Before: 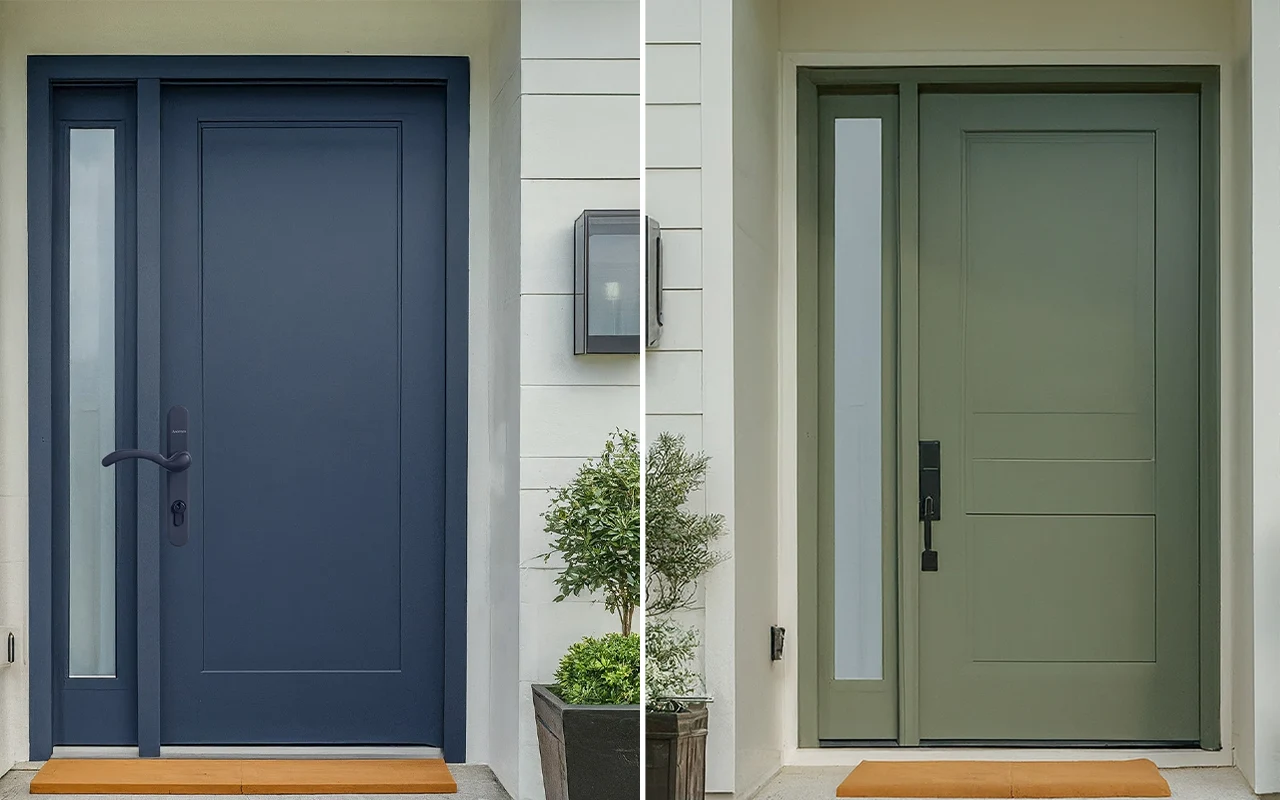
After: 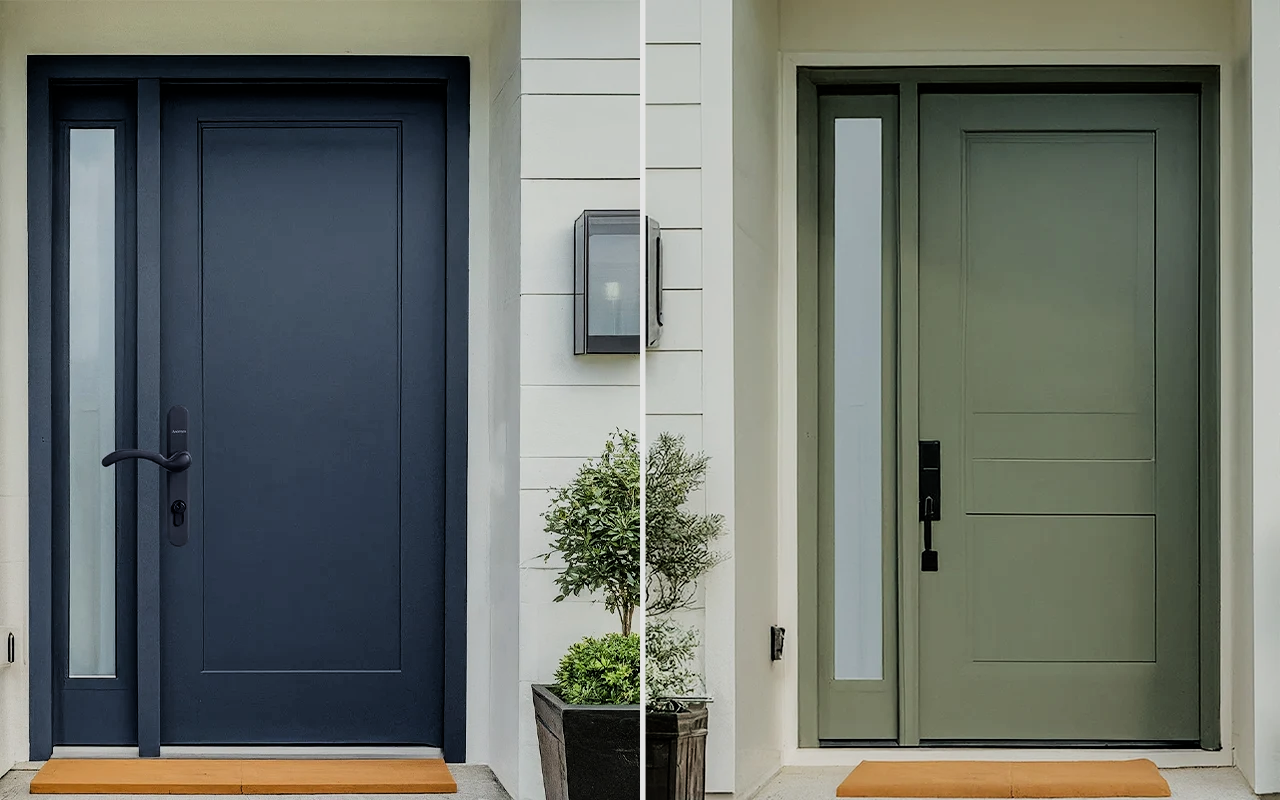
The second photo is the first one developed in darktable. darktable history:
filmic rgb: black relative exposure -5.04 EV, white relative exposure 3.96 EV, hardness 2.89, contrast 1.299
